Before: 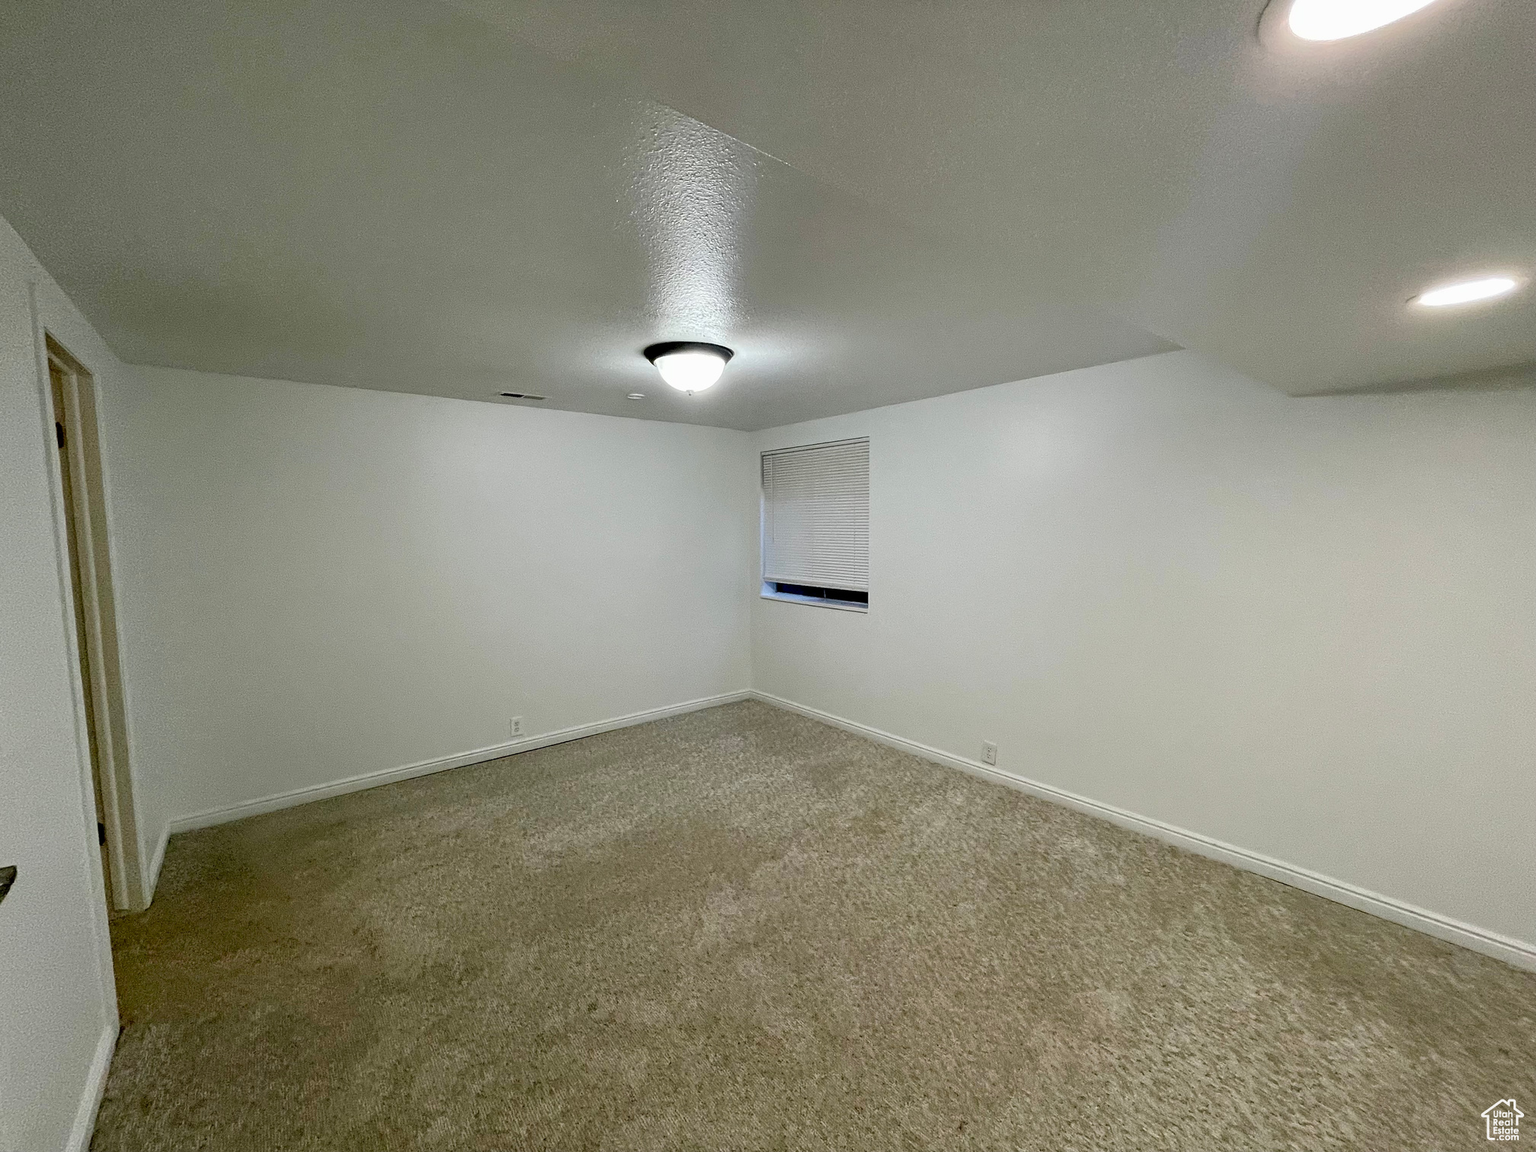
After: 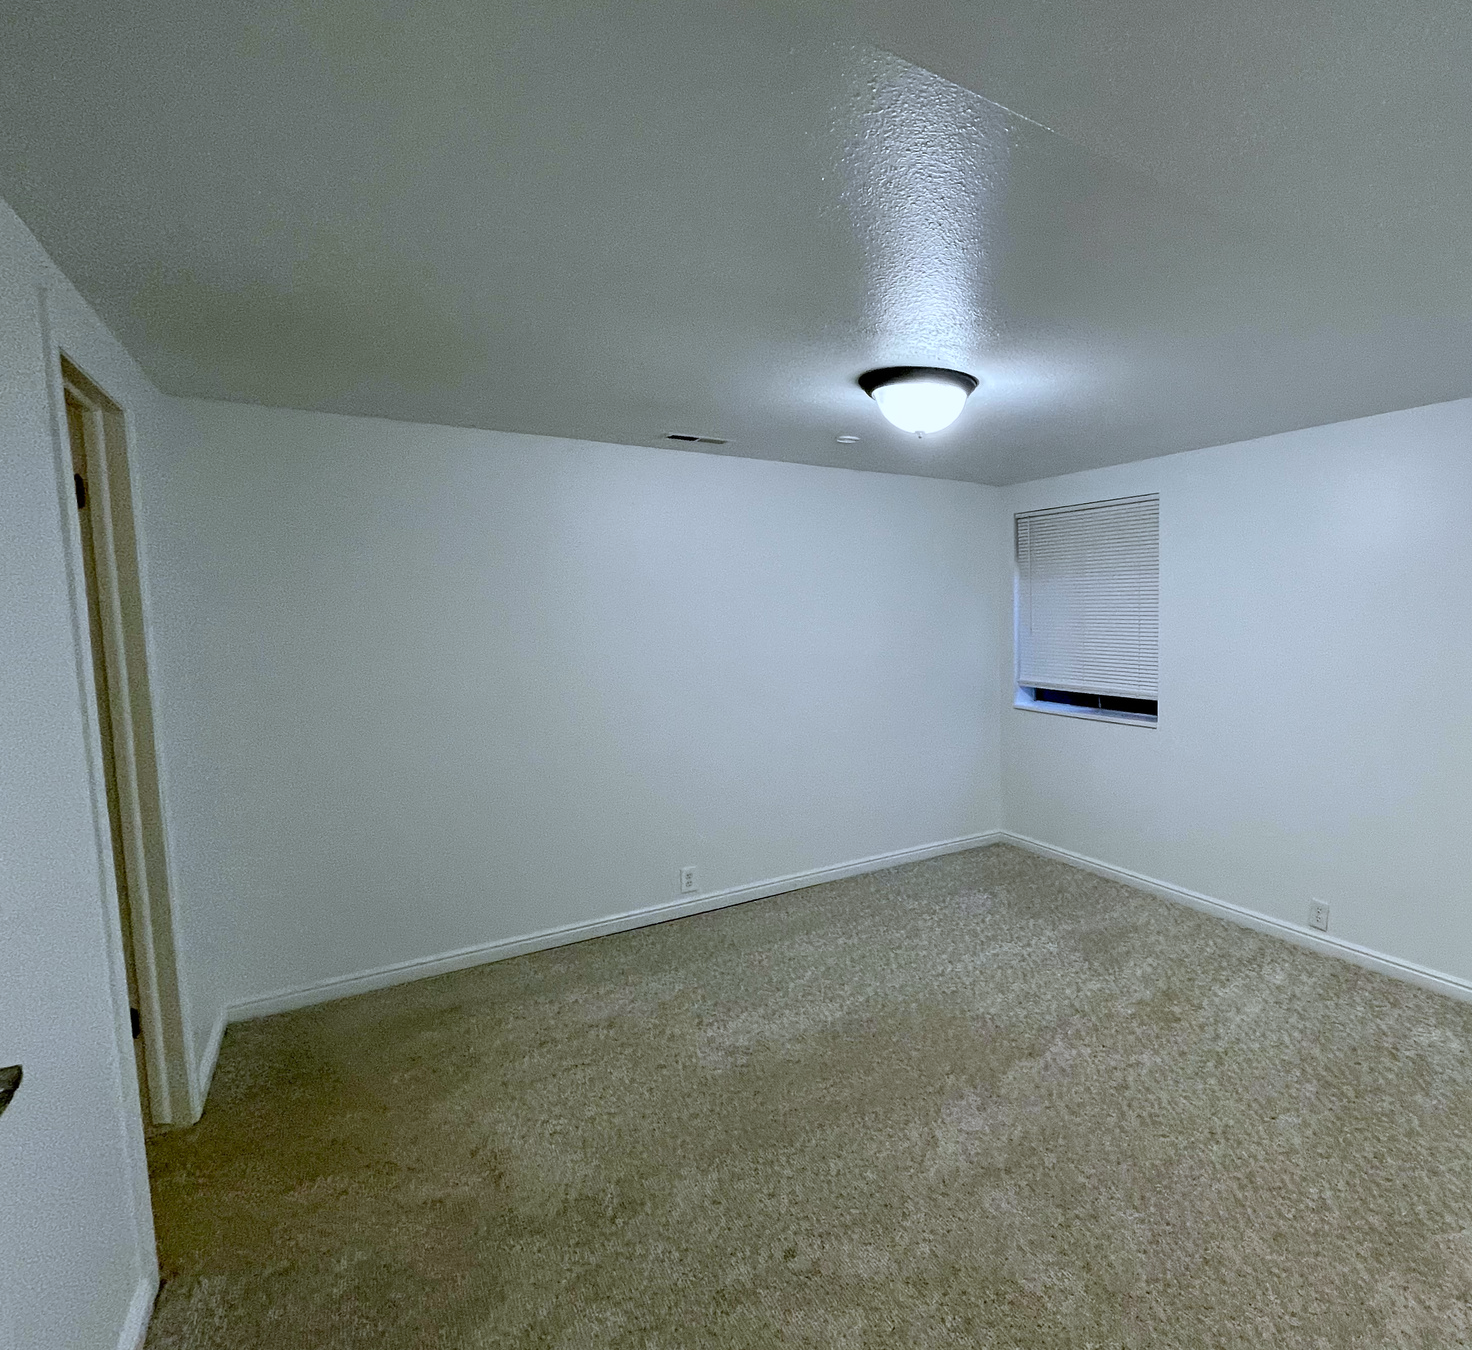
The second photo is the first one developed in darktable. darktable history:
crop: top 5.803%, right 27.864%, bottom 5.804%
white balance: red 0.931, blue 1.11
